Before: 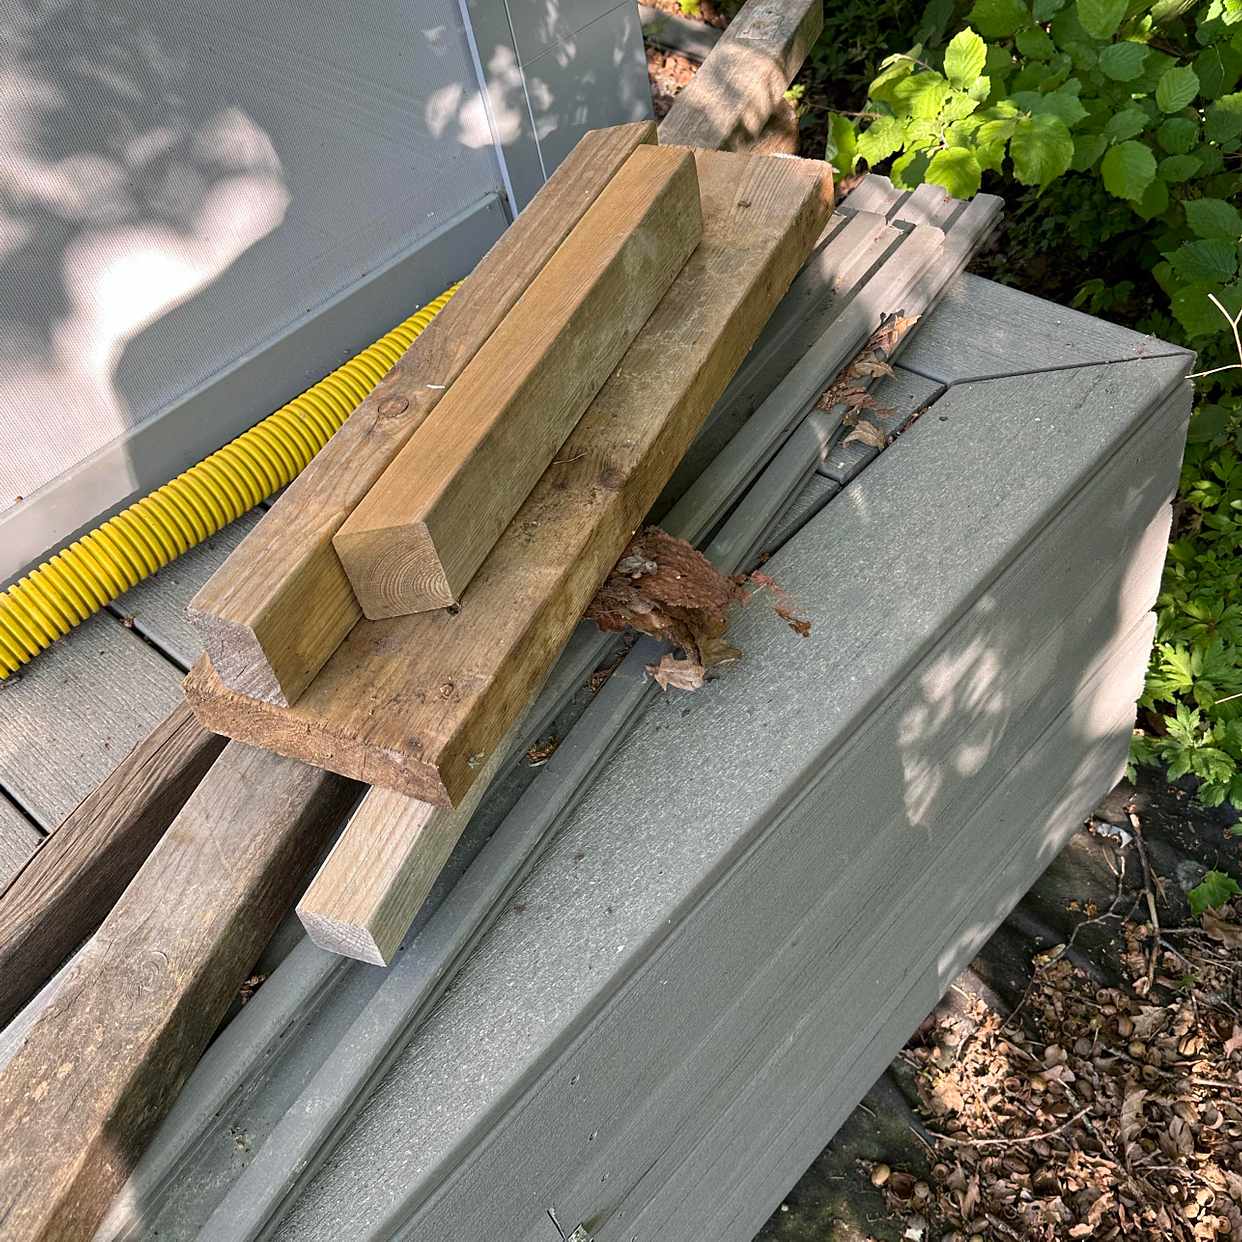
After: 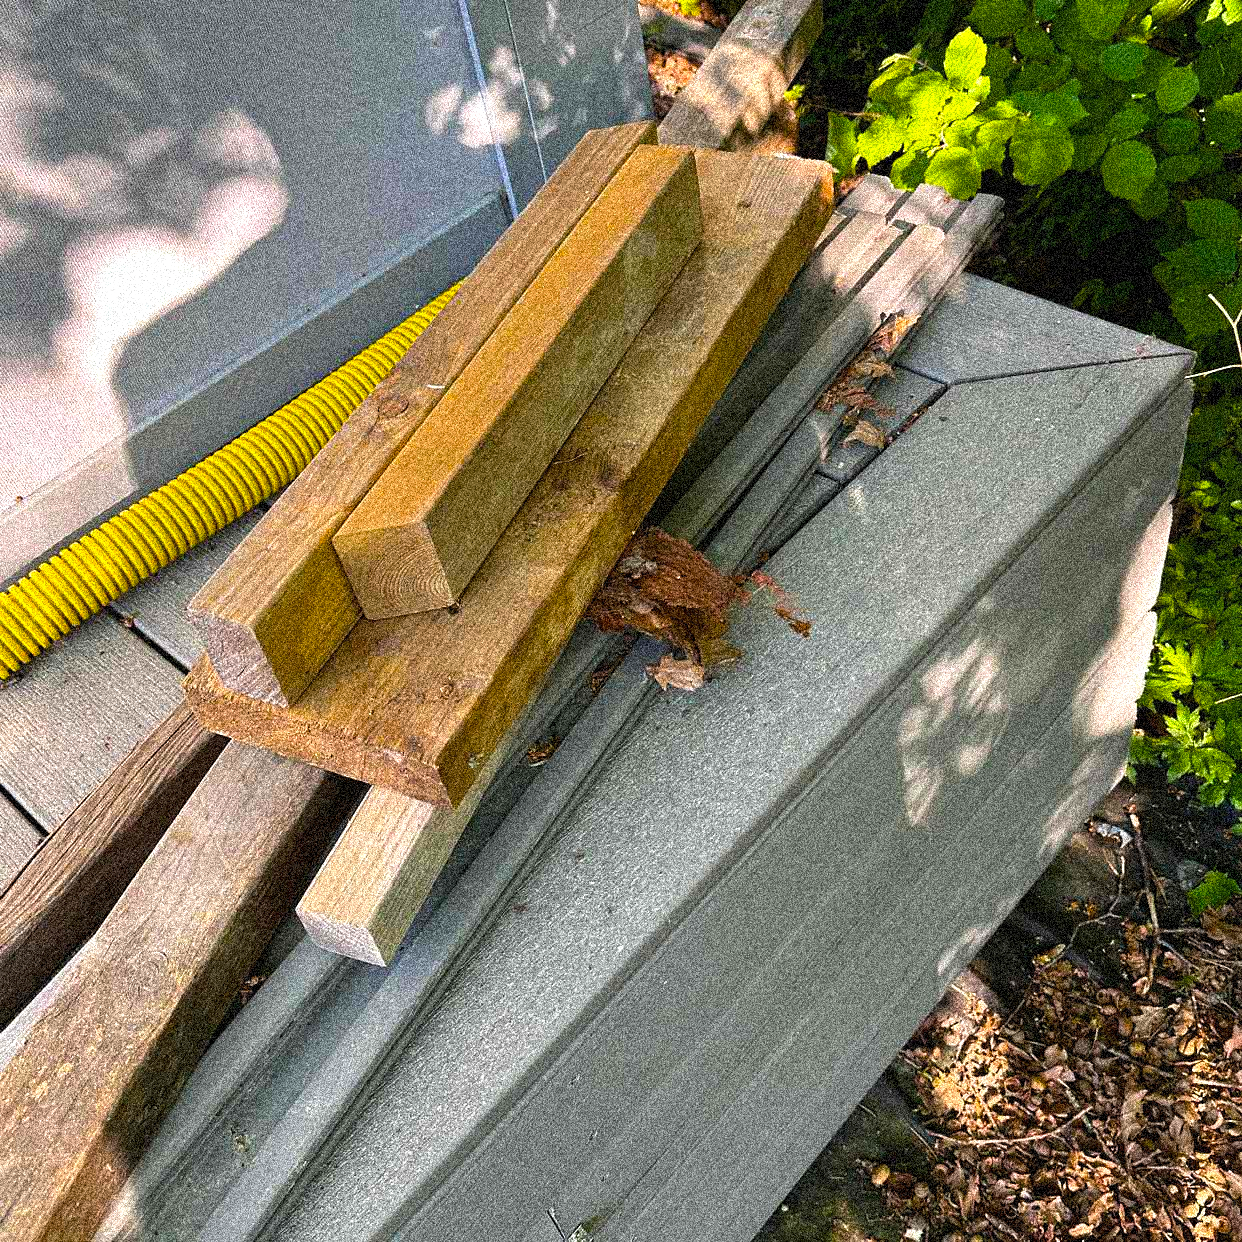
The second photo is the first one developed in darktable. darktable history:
color balance rgb: linear chroma grading › global chroma 50%, perceptual saturation grading › global saturation 2.34%, global vibrance 6.64%, contrast 12.71%, saturation formula JzAzBz (2021)
grain: coarseness 3.75 ISO, strength 100%, mid-tones bias 0%
